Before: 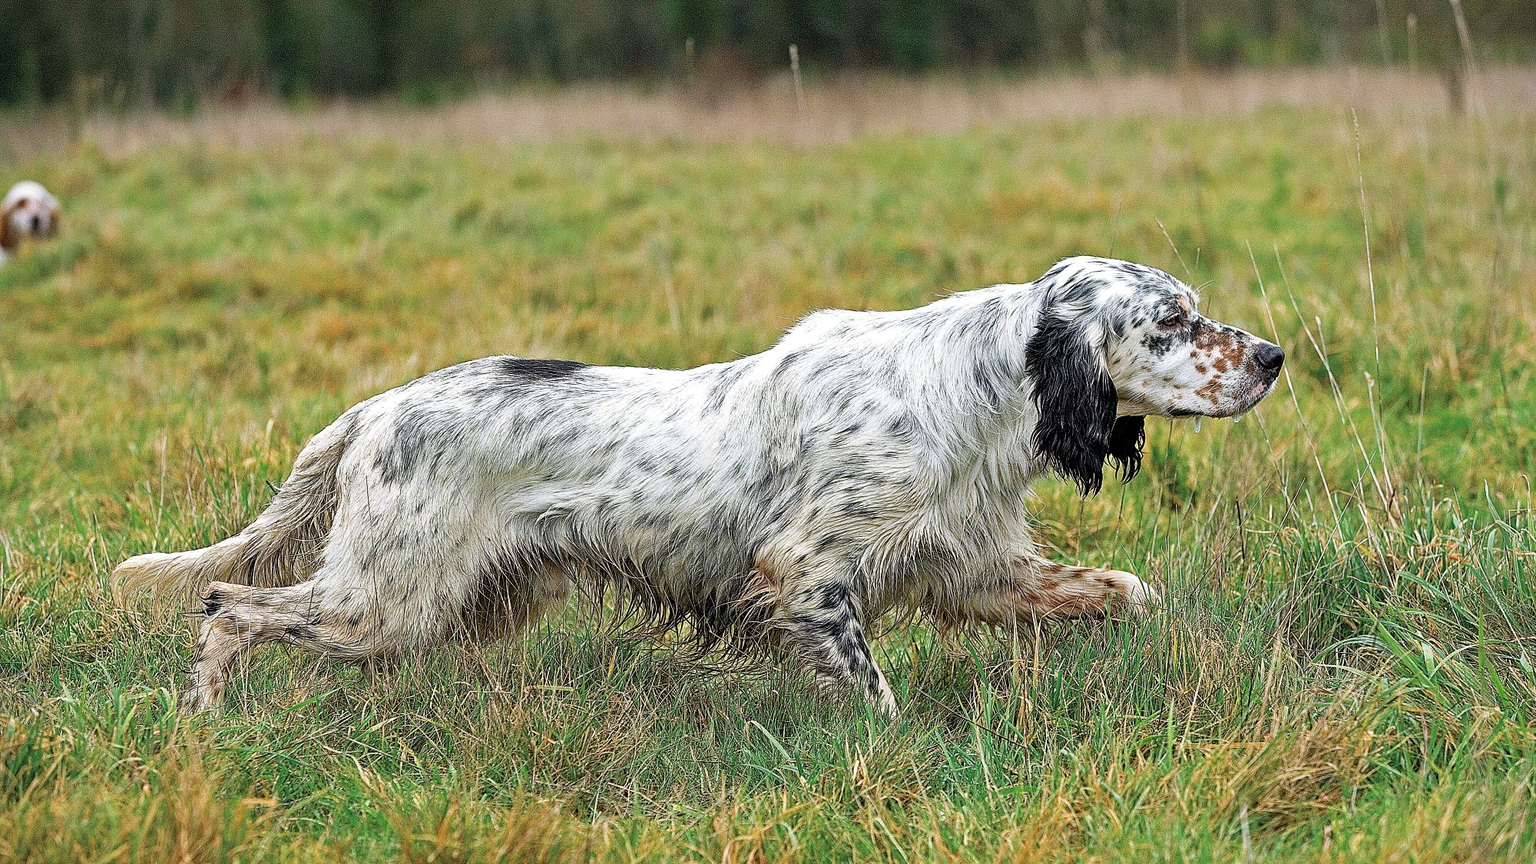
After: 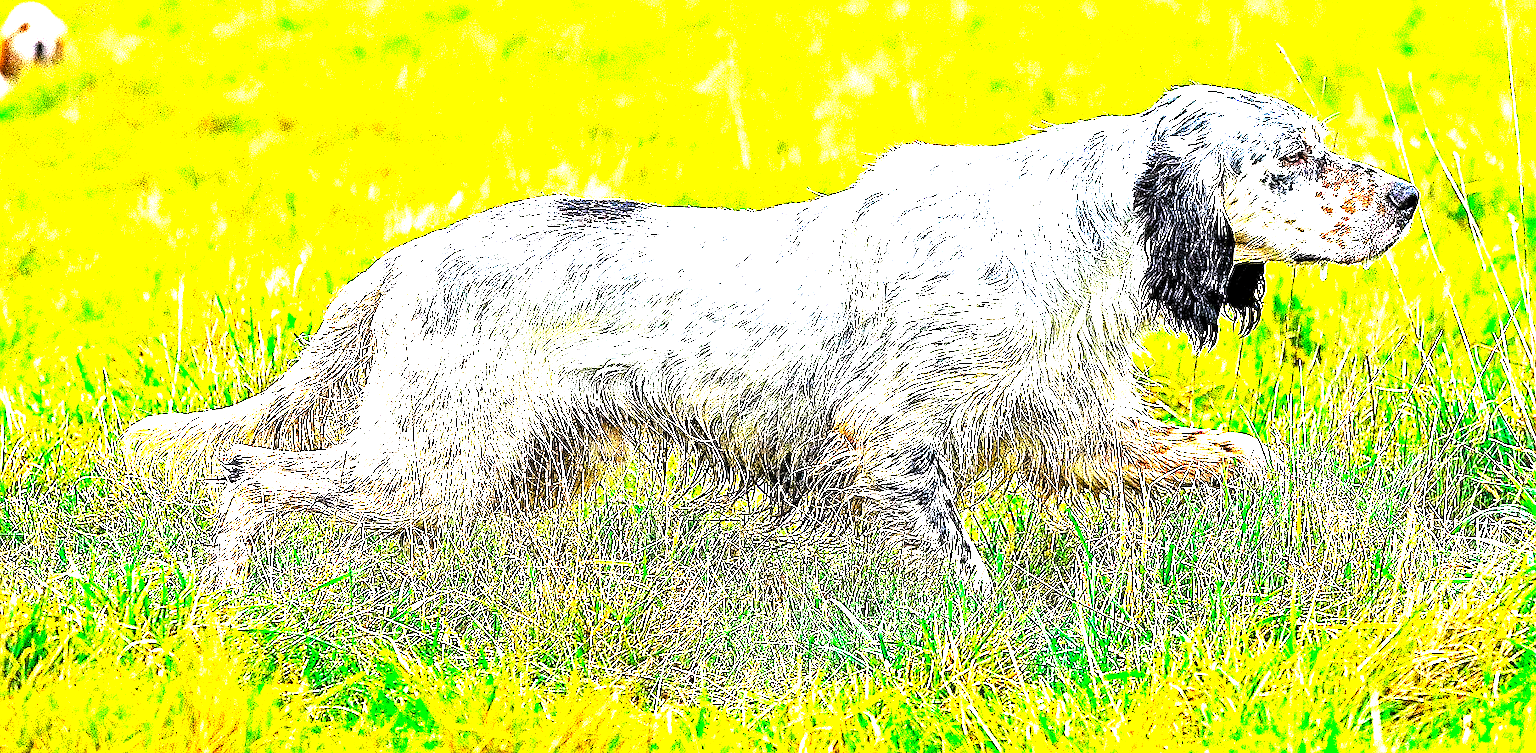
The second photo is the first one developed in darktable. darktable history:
exposure: black level correction 0, exposure 1.74 EV, compensate highlight preservation false
crop: top 20.775%, right 9.459%, bottom 0.27%
color zones: curves: ch0 [(0, 0.558) (0.143, 0.559) (0.286, 0.529) (0.429, 0.505) (0.571, 0.5) (0.714, 0.5) (0.857, 0.5) (1, 0.558)]; ch1 [(0, 0.469) (0.01, 0.469) (0.12, 0.446) (0.248, 0.469) (0.5, 0.5) (0.748, 0.5) (0.99, 0.469) (1, 0.469)]
levels: black 0.104%, levels [0.129, 0.519, 0.867]
color correction: highlights a* 1.56, highlights b* -1.88, saturation 2.44
sharpen: on, module defaults
